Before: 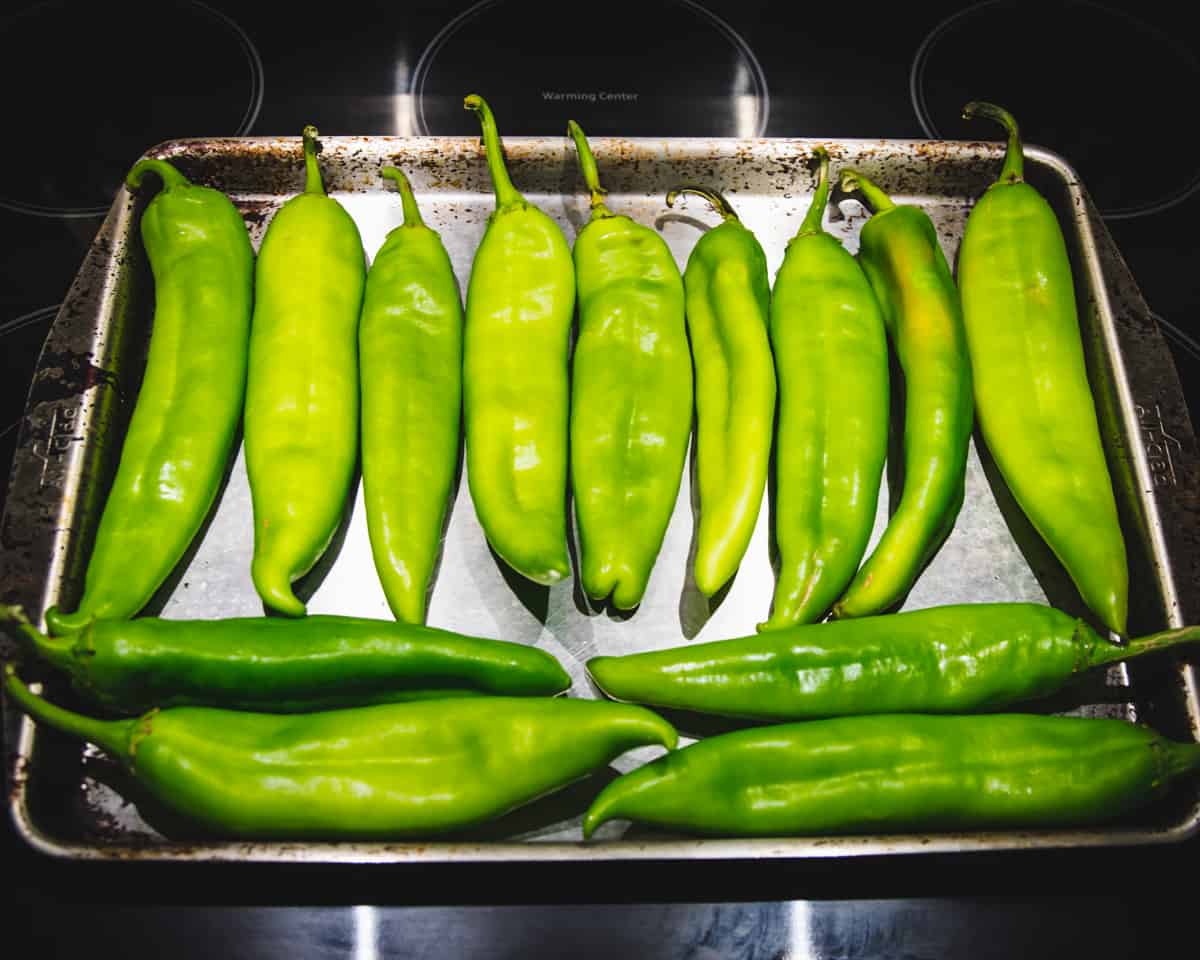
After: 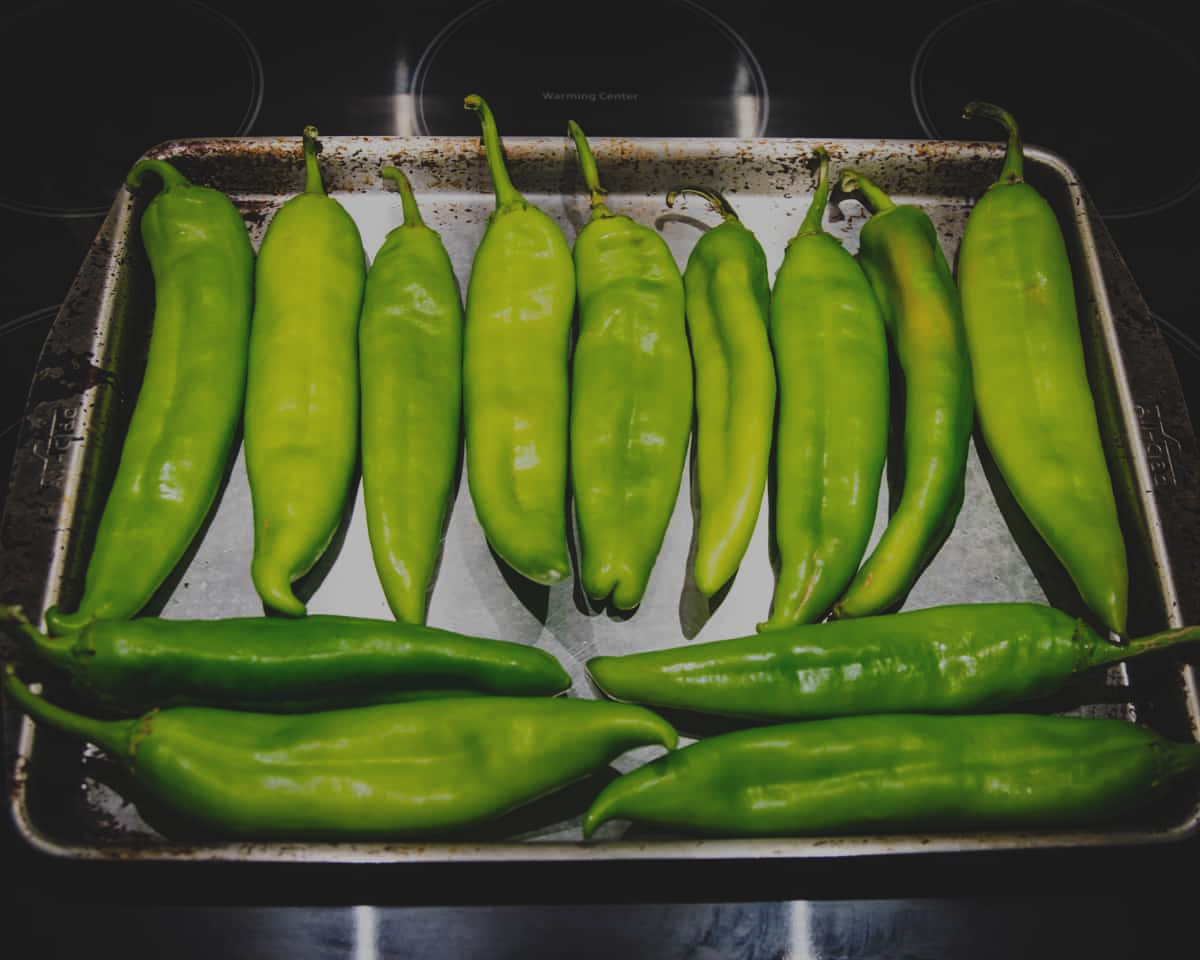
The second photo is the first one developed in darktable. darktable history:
exposure: black level correction -0.017, exposure -1.049 EV, compensate exposure bias true, compensate highlight preservation false
